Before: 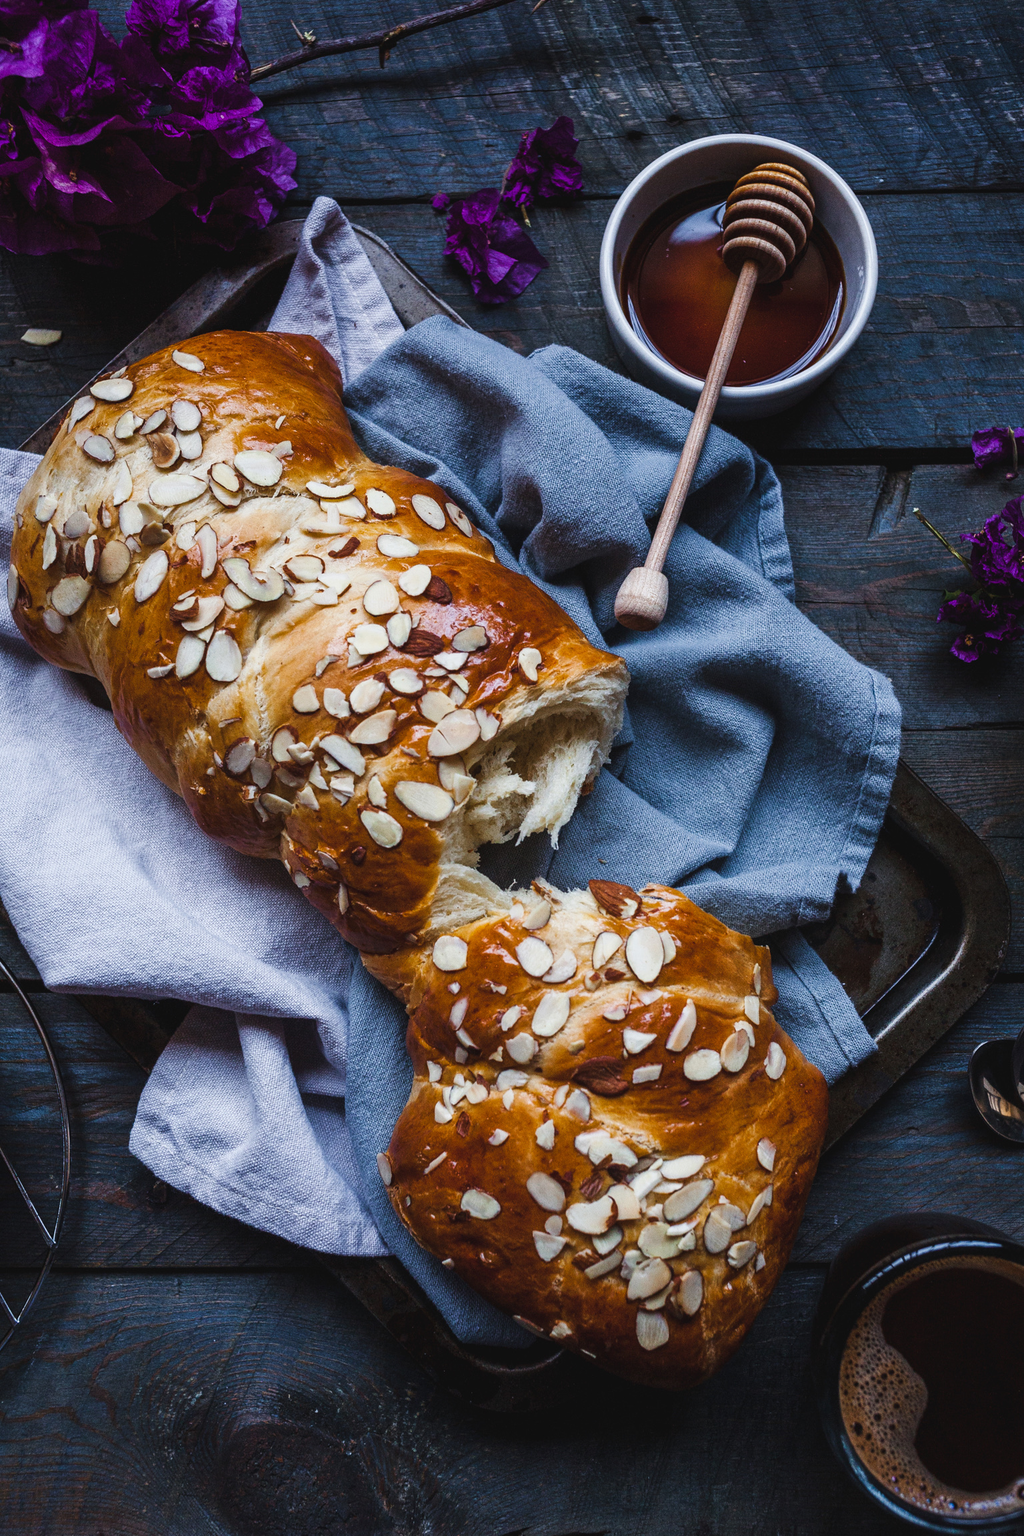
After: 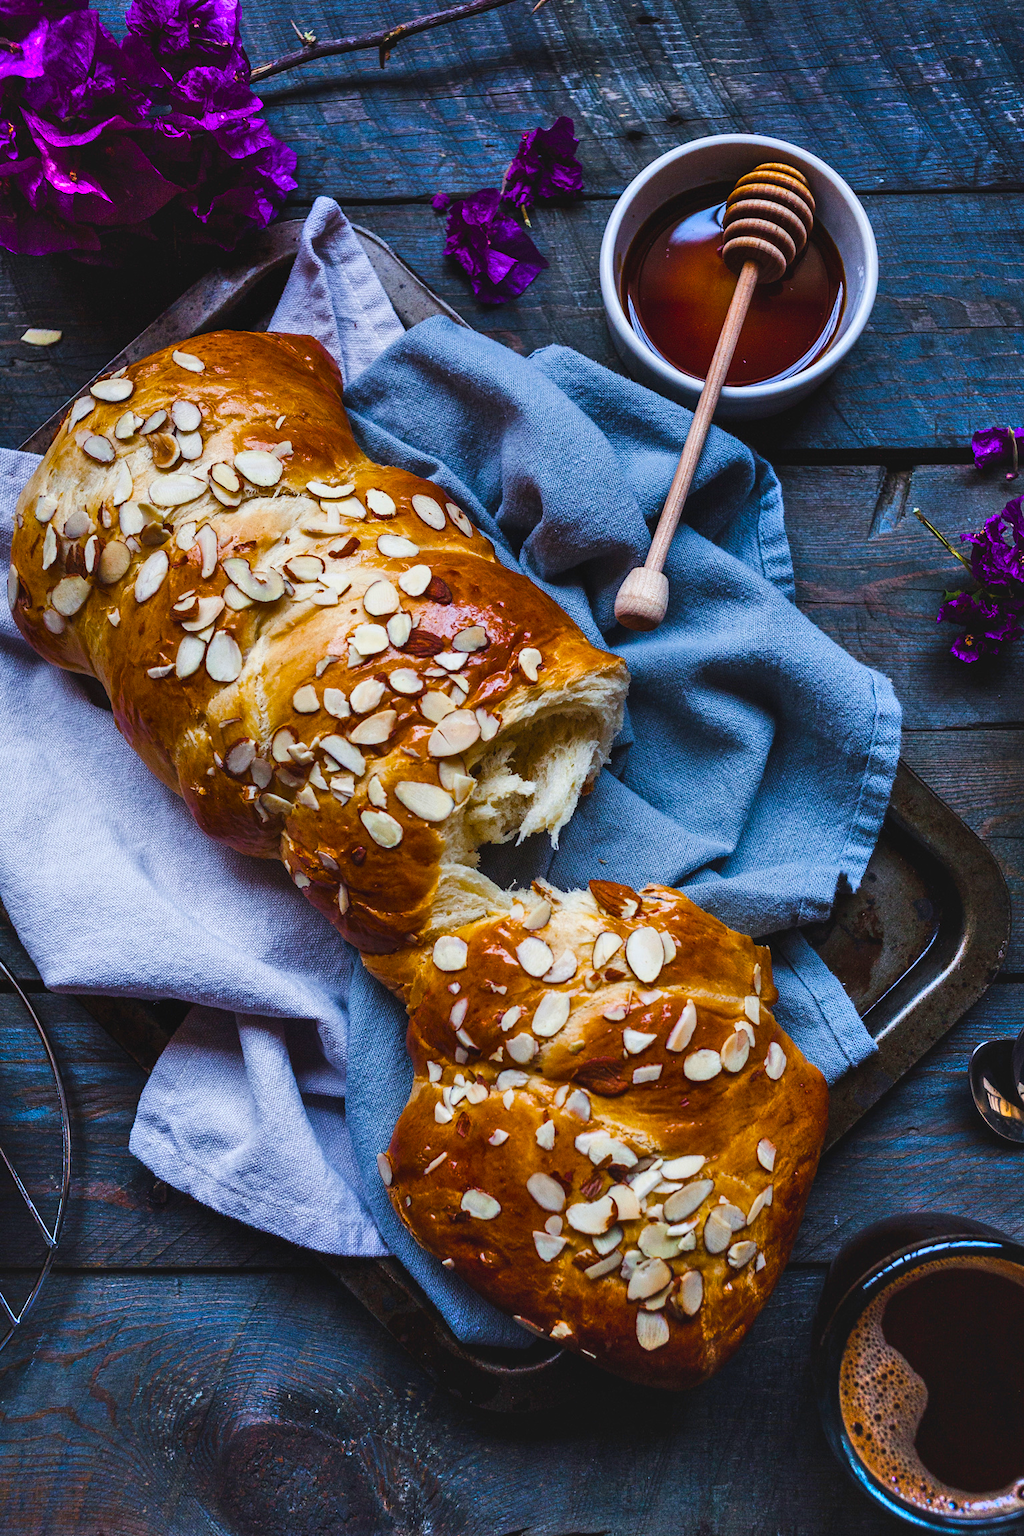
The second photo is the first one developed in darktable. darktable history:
color balance rgb: linear chroma grading › global chroma 15%, perceptual saturation grading › global saturation 30%
shadows and highlights: white point adjustment 1, soften with gaussian
